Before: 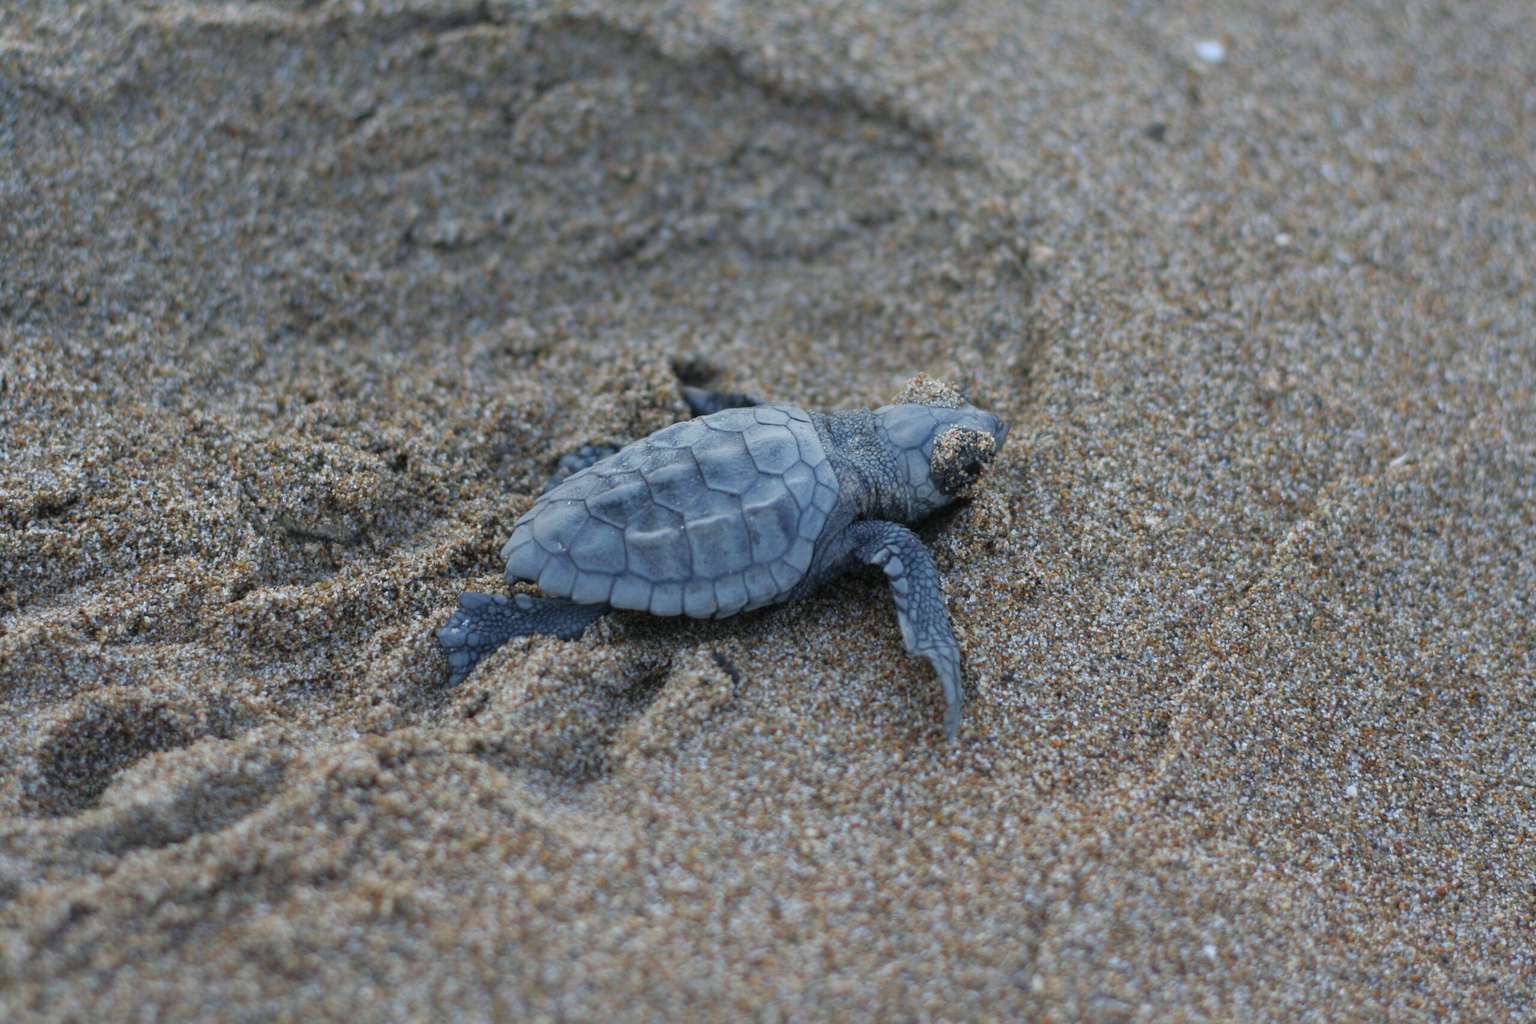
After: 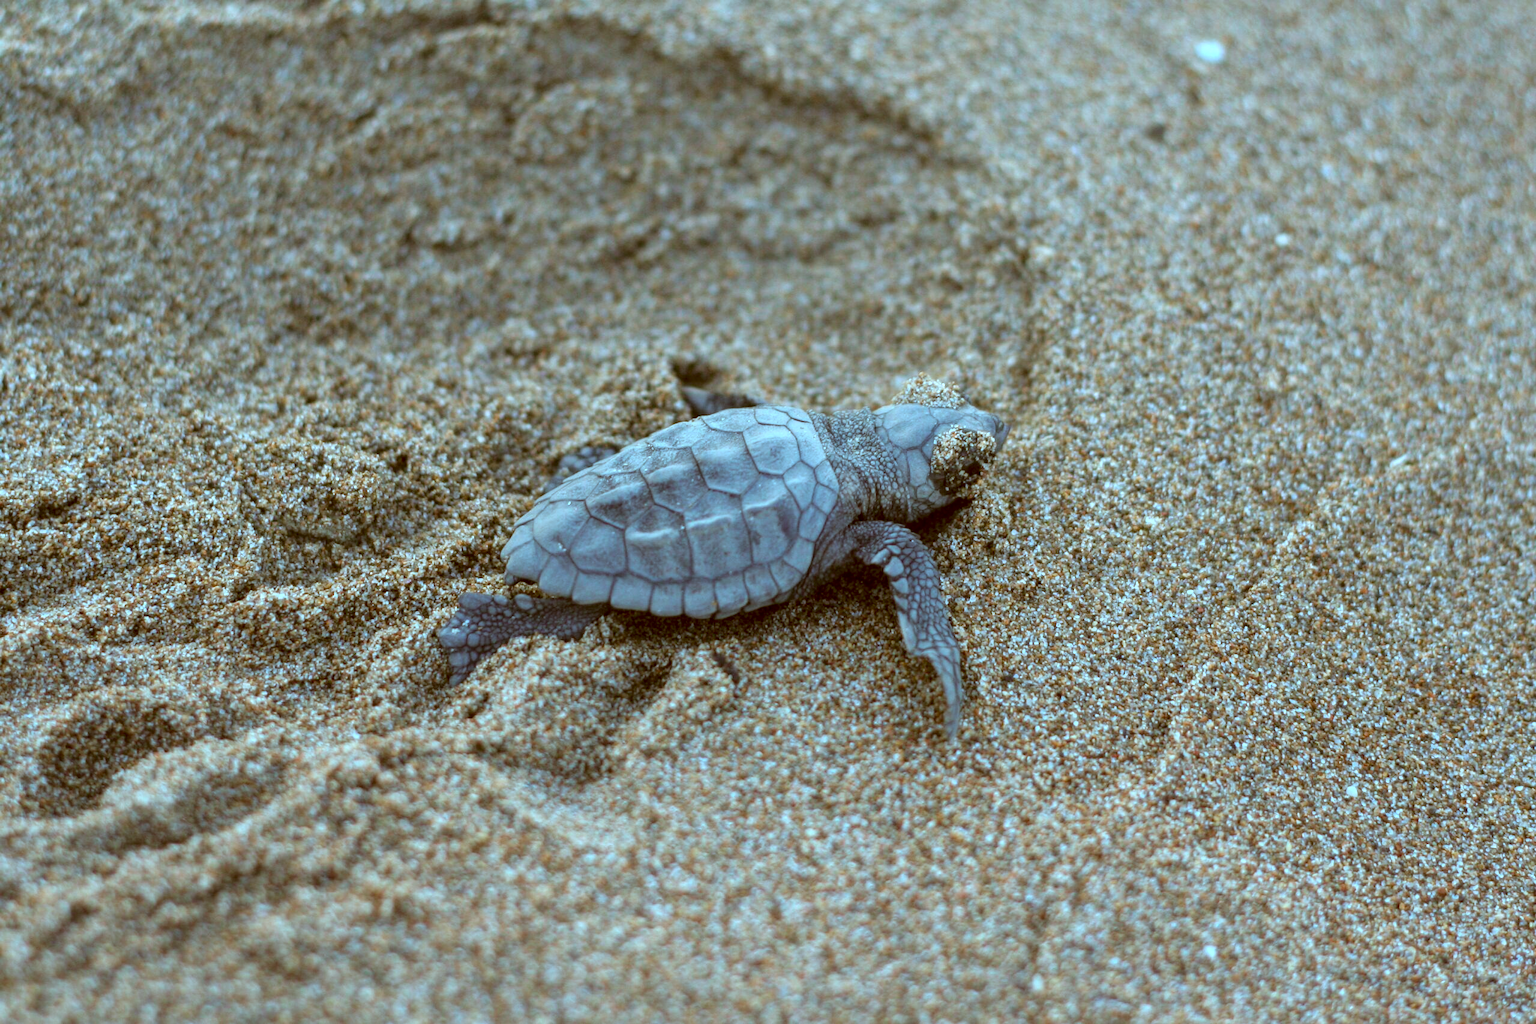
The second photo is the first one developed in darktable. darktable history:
local contrast: on, module defaults
exposure: black level correction 0.001, exposure 0.5 EV, compensate highlight preservation false
color correction: highlights a* -13.91, highlights b* -16.4, shadows a* 10.77, shadows b* 29.21
